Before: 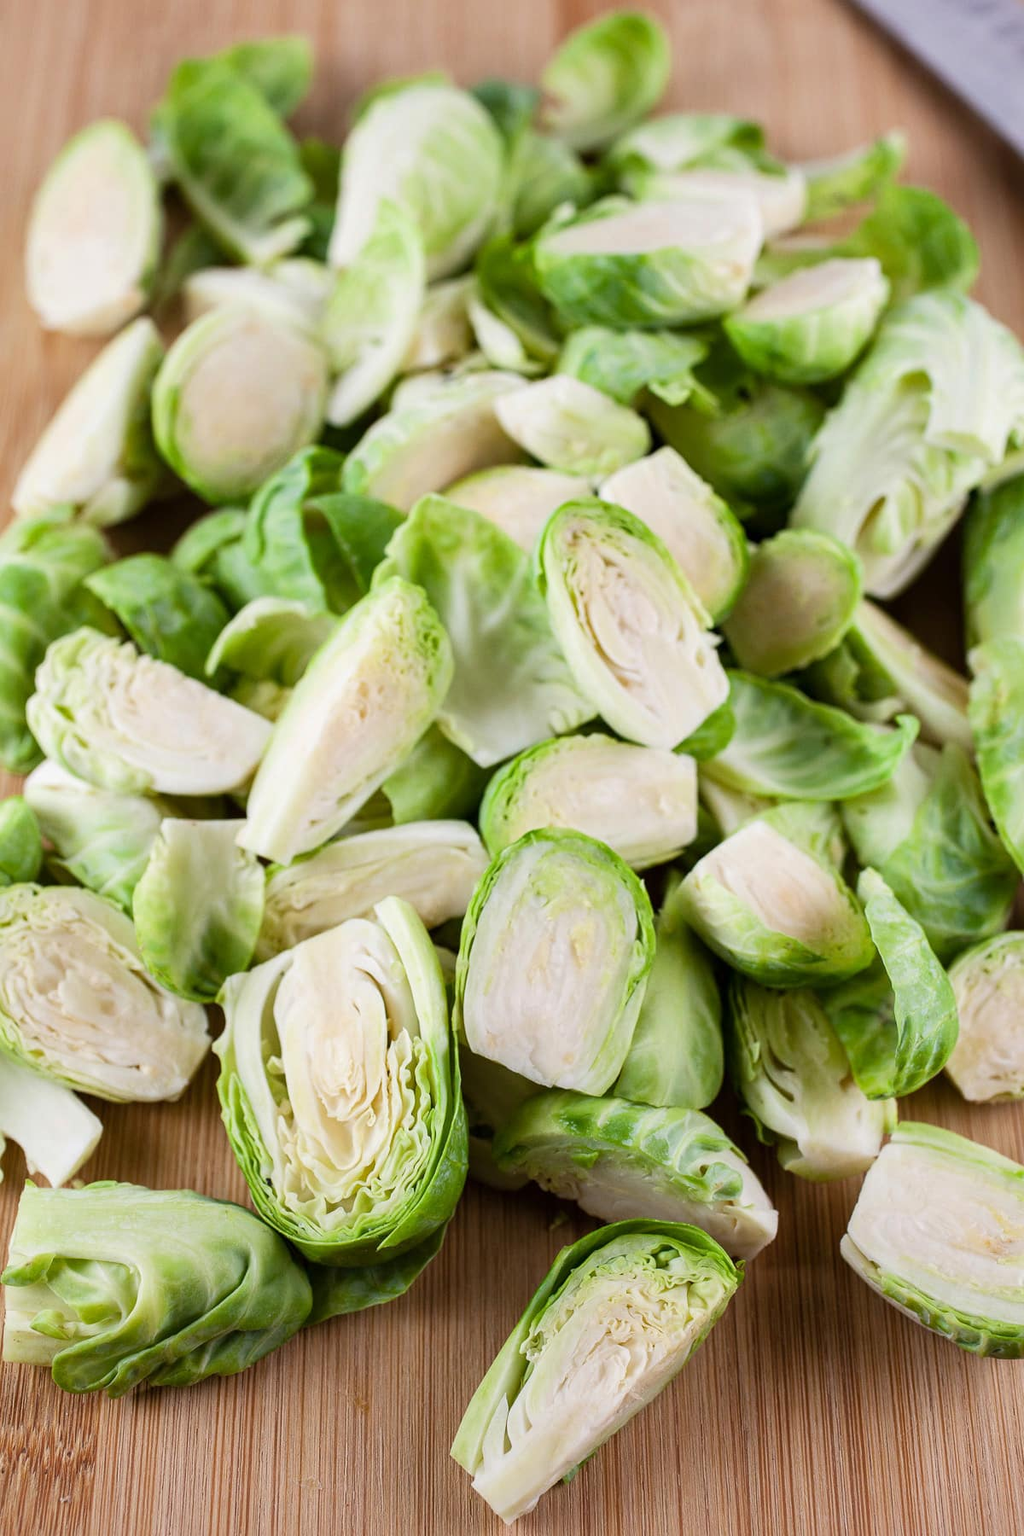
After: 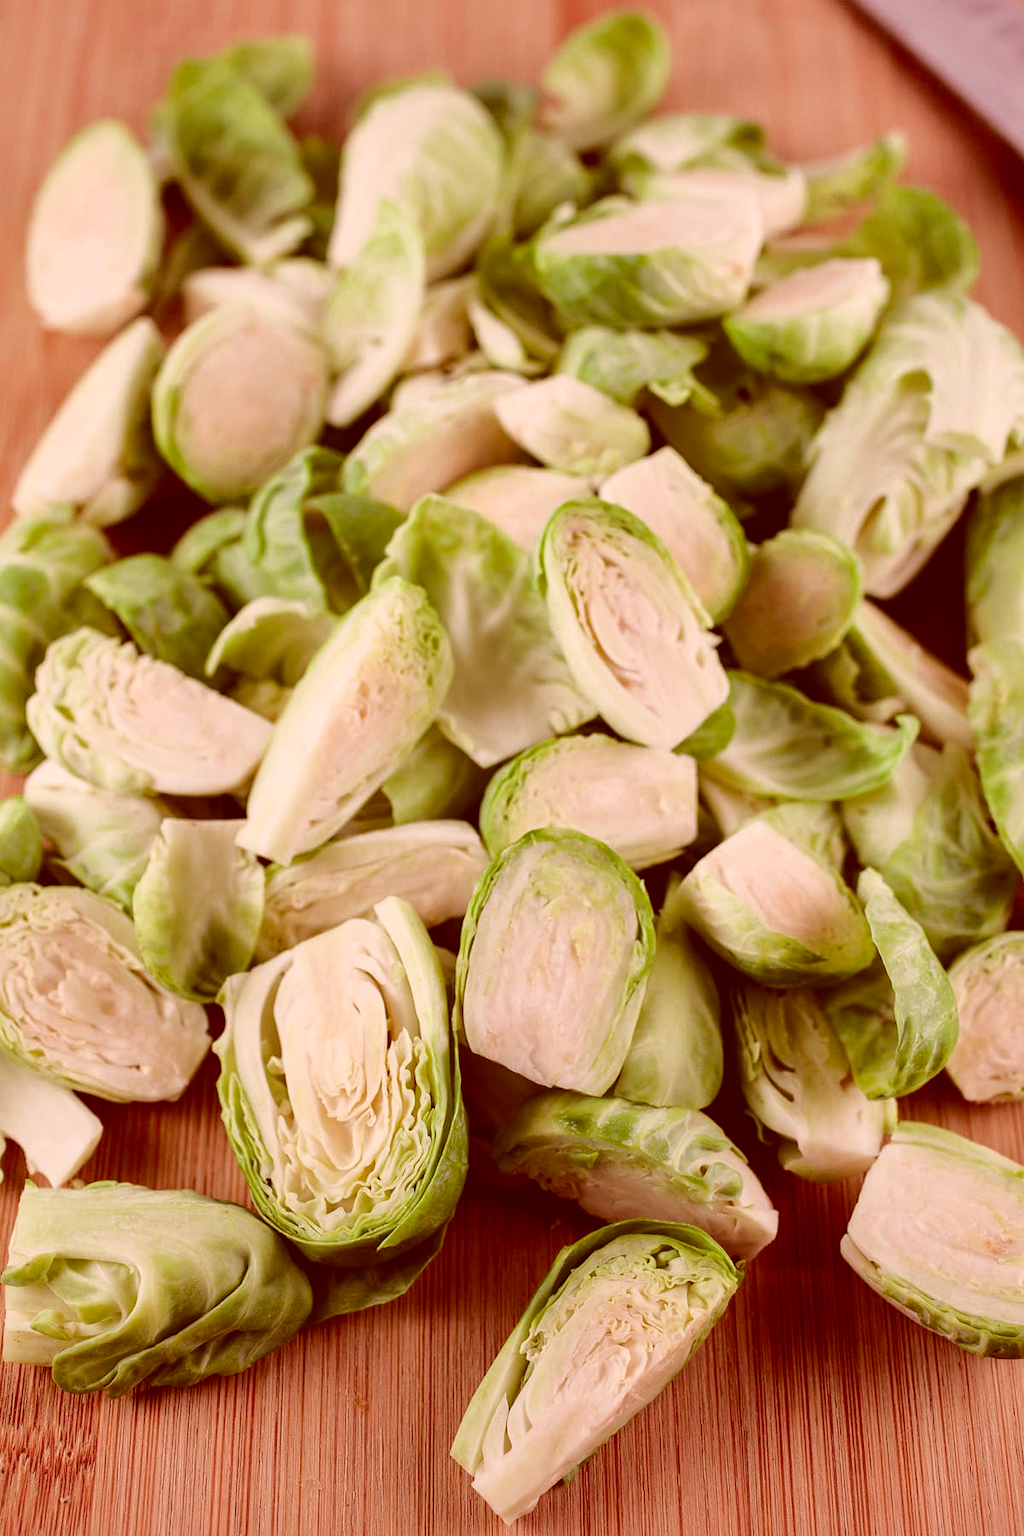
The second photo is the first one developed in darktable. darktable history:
color correction: highlights a* 9.03, highlights b* 8.71, shadows a* 40, shadows b* 40, saturation 0.8
shadows and highlights: shadows -20, white point adjustment -2, highlights -35
tone curve: curves: ch0 [(0, 0.021) (0.059, 0.053) (0.212, 0.18) (0.337, 0.304) (0.495, 0.505) (0.725, 0.731) (0.89, 0.919) (1, 1)]; ch1 [(0, 0) (0.094, 0.081) (0.311, 0.282) (0.421, 0.417) (0.479, 0.475) (0.54, 0.55) (0.615, 0.65) (0.683, 0.688) (1, 1)]; ch2 [(0, 0) (0.257, 0.217) (0.44, 0.431) (0.498, 0.507) (0.603, 0.598) (1, 1)], color space Lab, independent channels, preserve colors none
